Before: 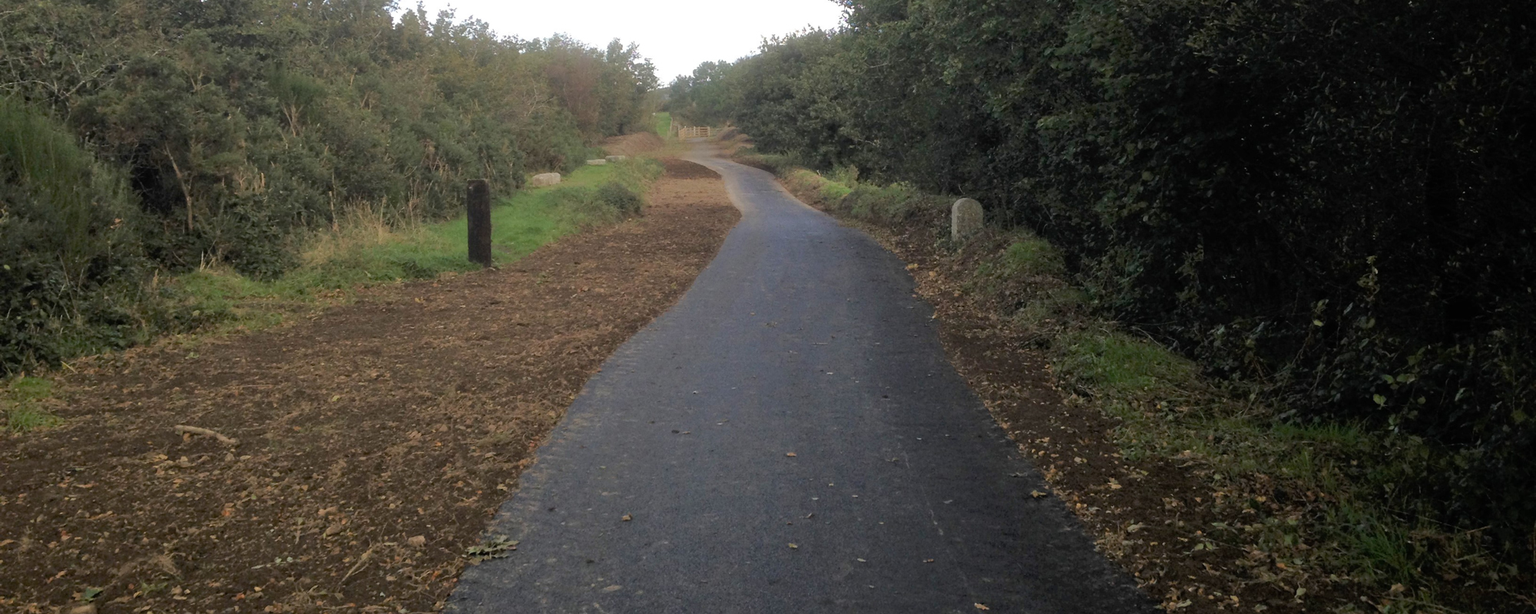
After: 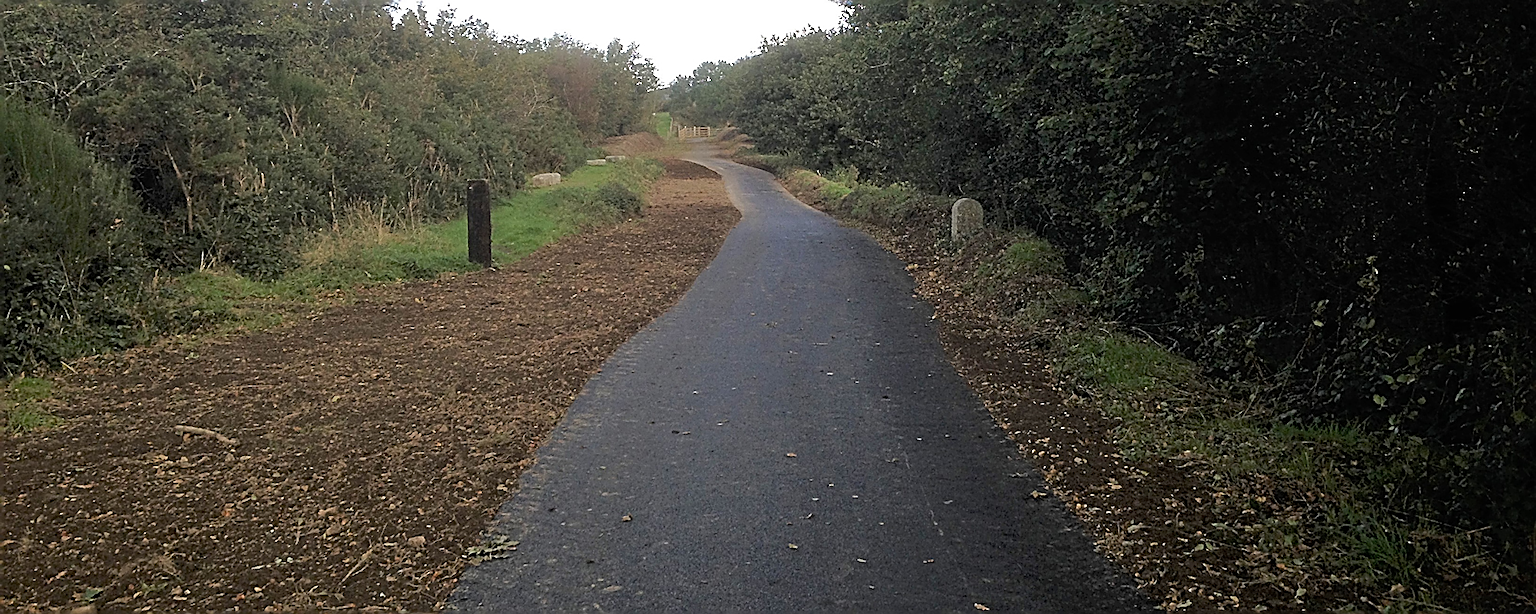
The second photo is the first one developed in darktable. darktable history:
exposure: compensate highlight preservation false
sharpen: amount 1.867
